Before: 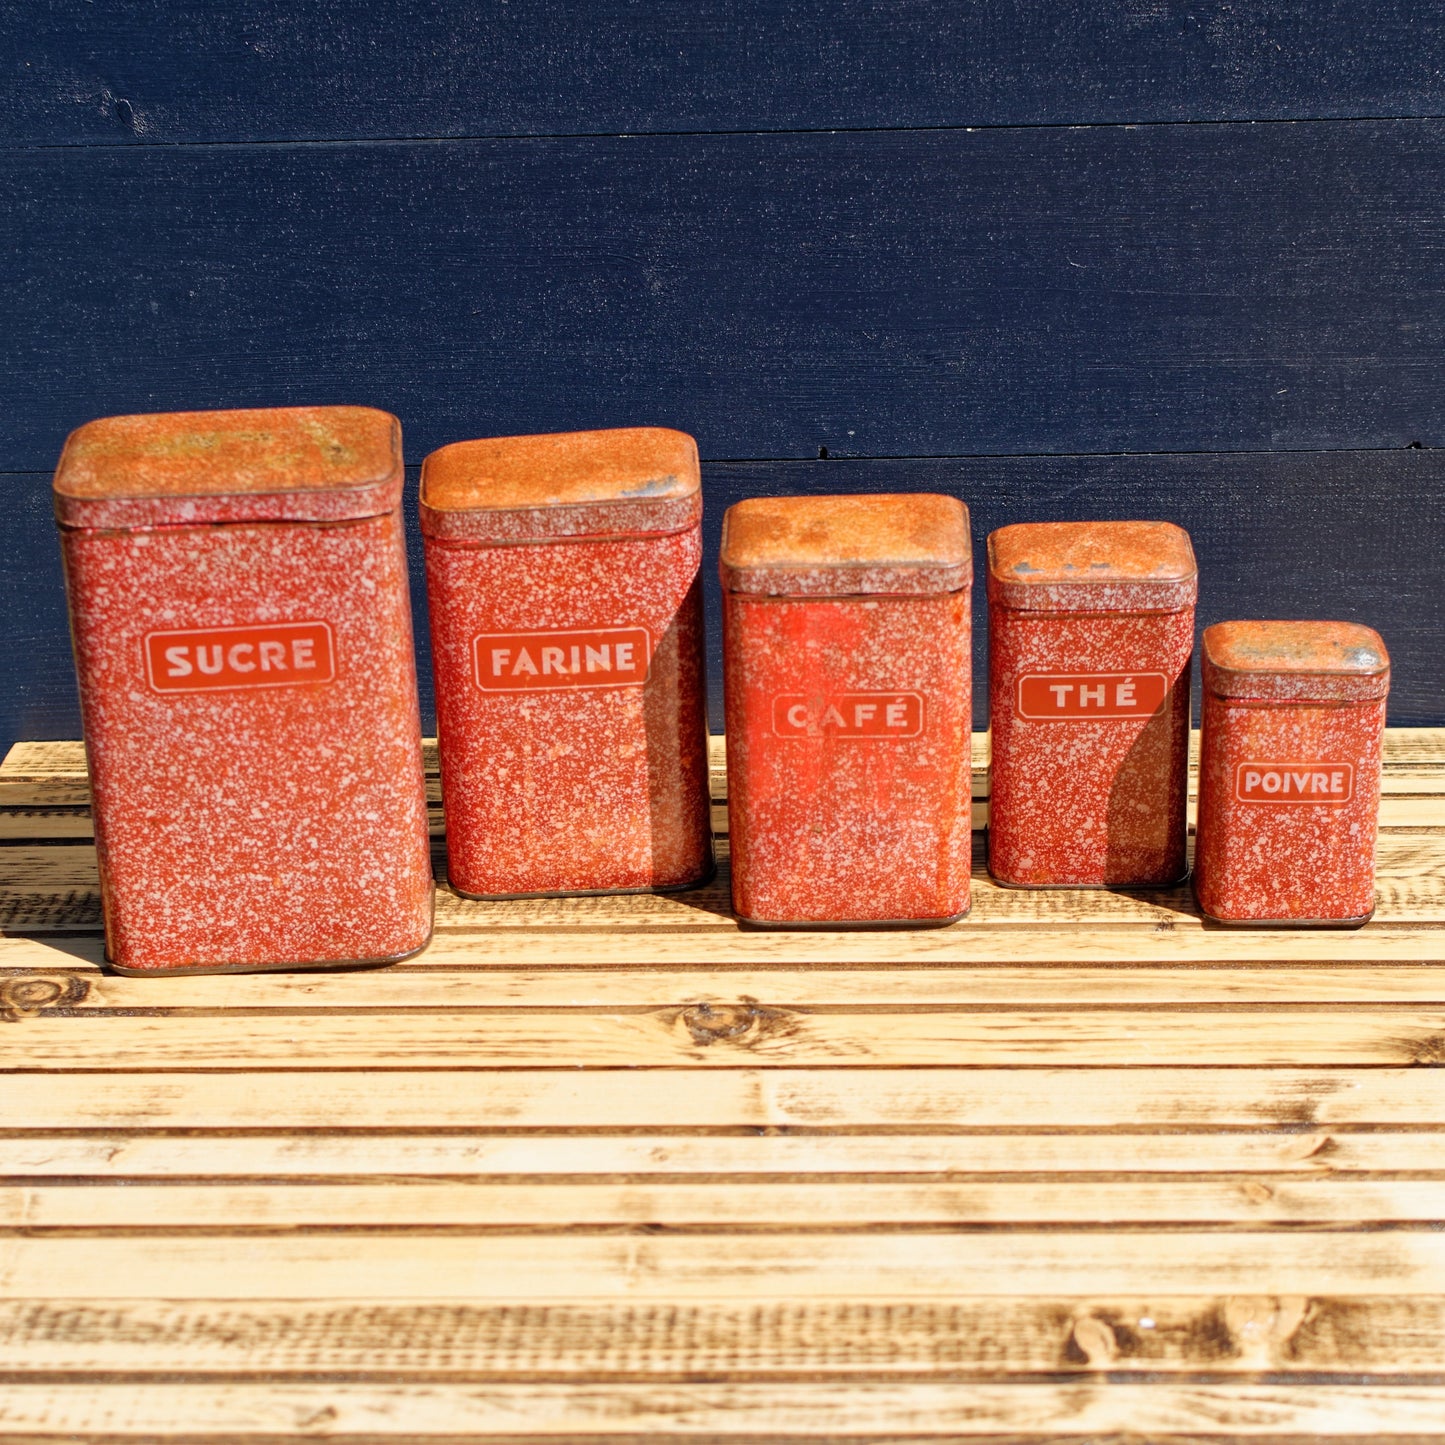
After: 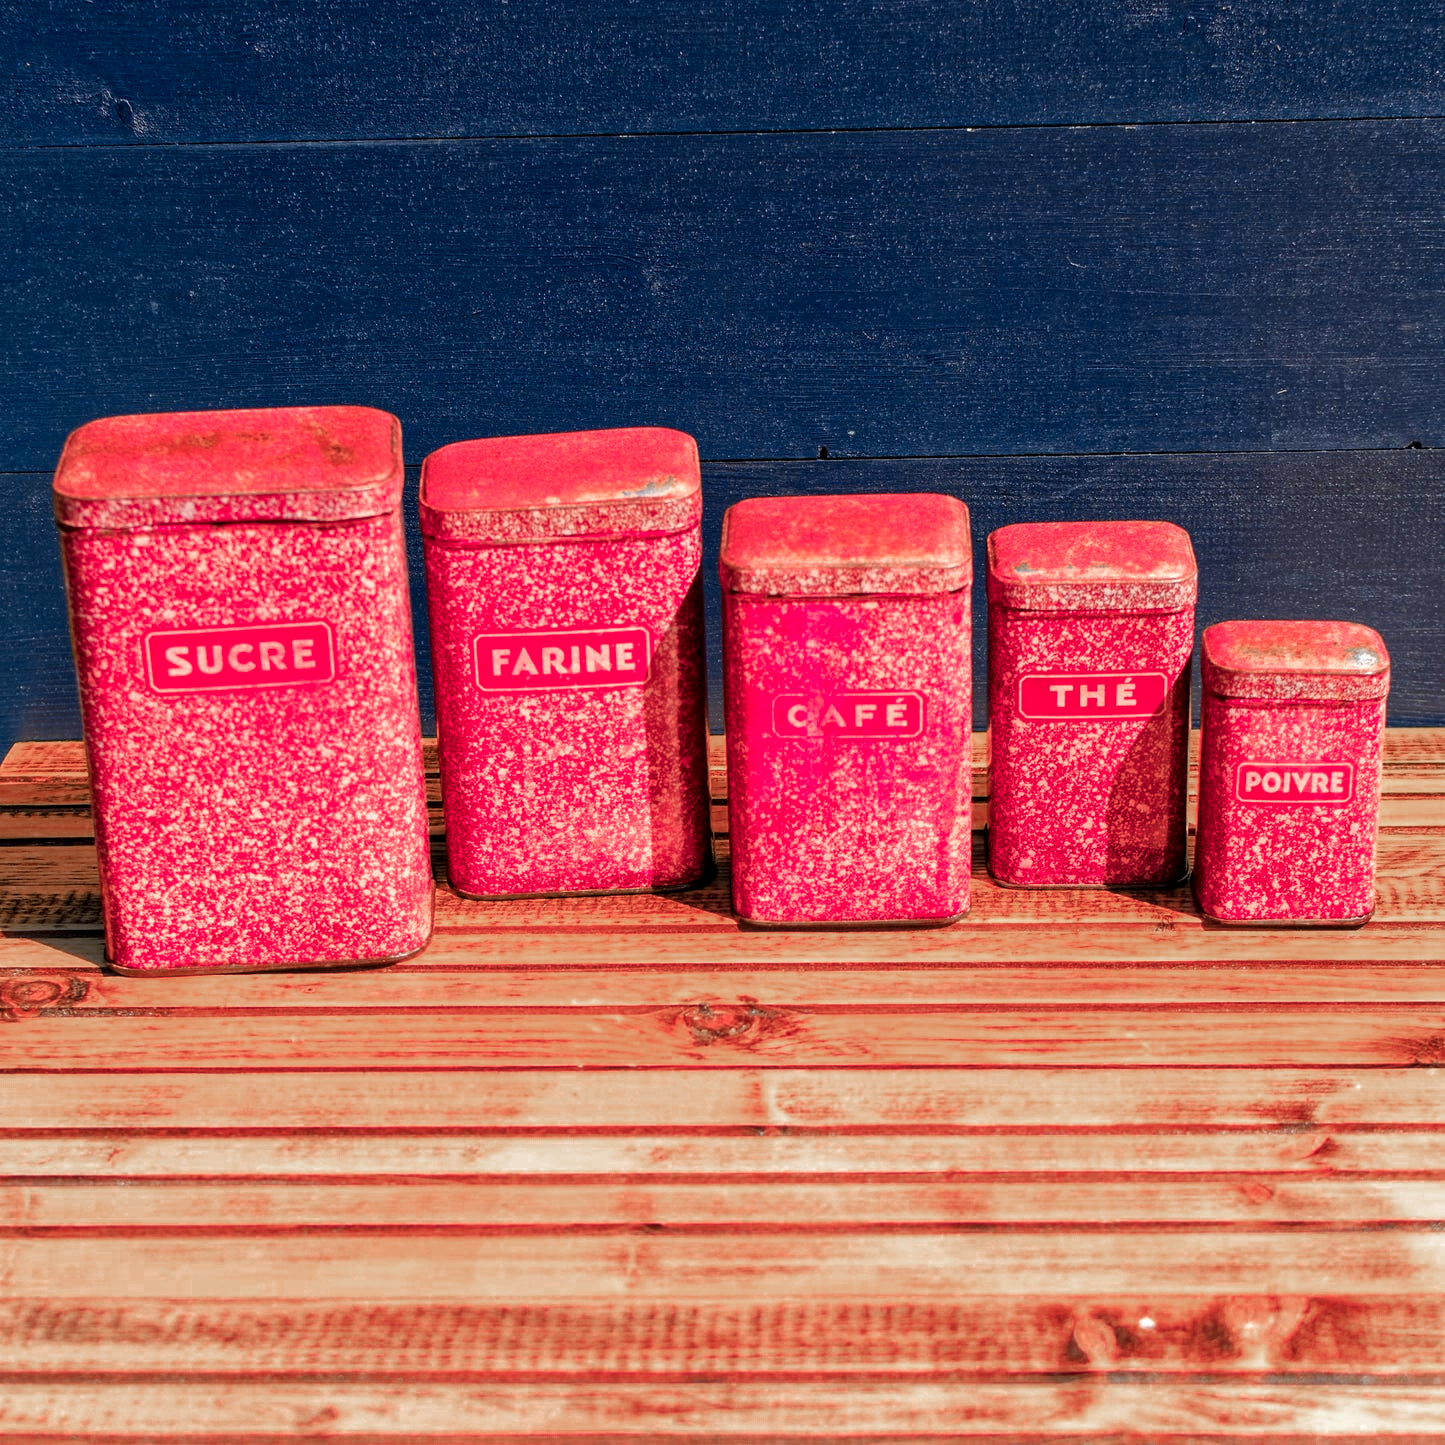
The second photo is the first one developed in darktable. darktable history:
local contrast: detail 130%
color balance rgb: linear chroma grading › global chroma 15%, perceptual saturation grading › global saturation 30%
color zones: curves: ch0 [(0.006, 0.385) (0.143, 0.563) (0.243, 0.321) (0.352, 0.464) (0.516, 0.456) (0.625, 0.5) (0.75, 0.5) (0.875, 0.5)]; ch1 [(0, 0.5) (0.134, 0.504) (0.246, 0.463) (0.421, 0.515) (0.5, 0.56) (0.625, 0.5) (0.75, 0.5) (0.875, 0.5)]; ch2 [(0, 0.5) (0.131, 0.426) (0.307, 0.289) (0.38, 0.188) (0.513, 0.216) (0.625, 0.548) (0.75, 0.468) (0.838, 0.396) (0.971, 0.311)]
